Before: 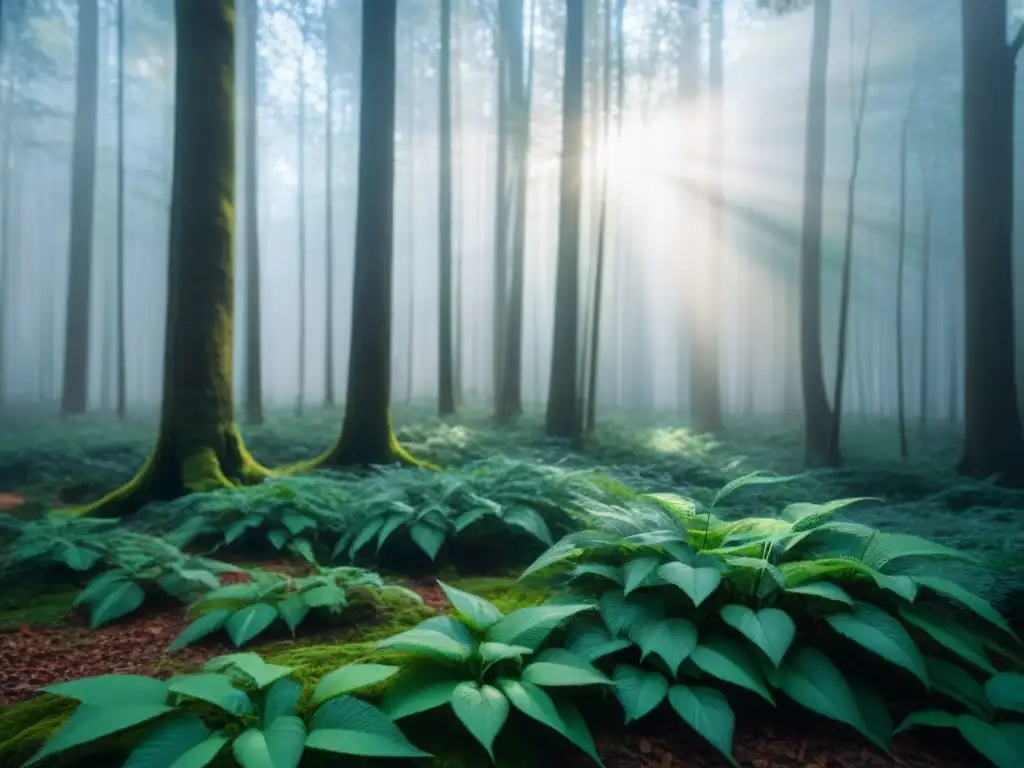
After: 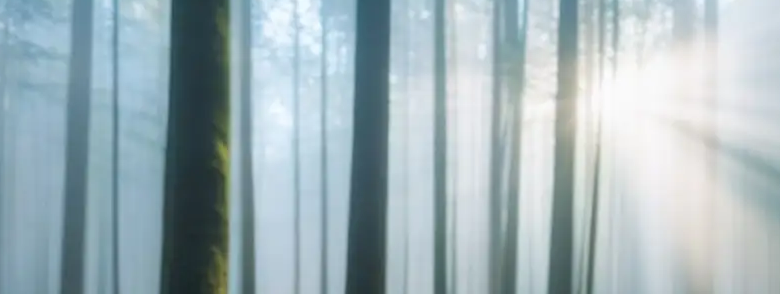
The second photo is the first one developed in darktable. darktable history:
crop: left 0.53%, top 7.639%, right 23.267%, bottom 54.019%
